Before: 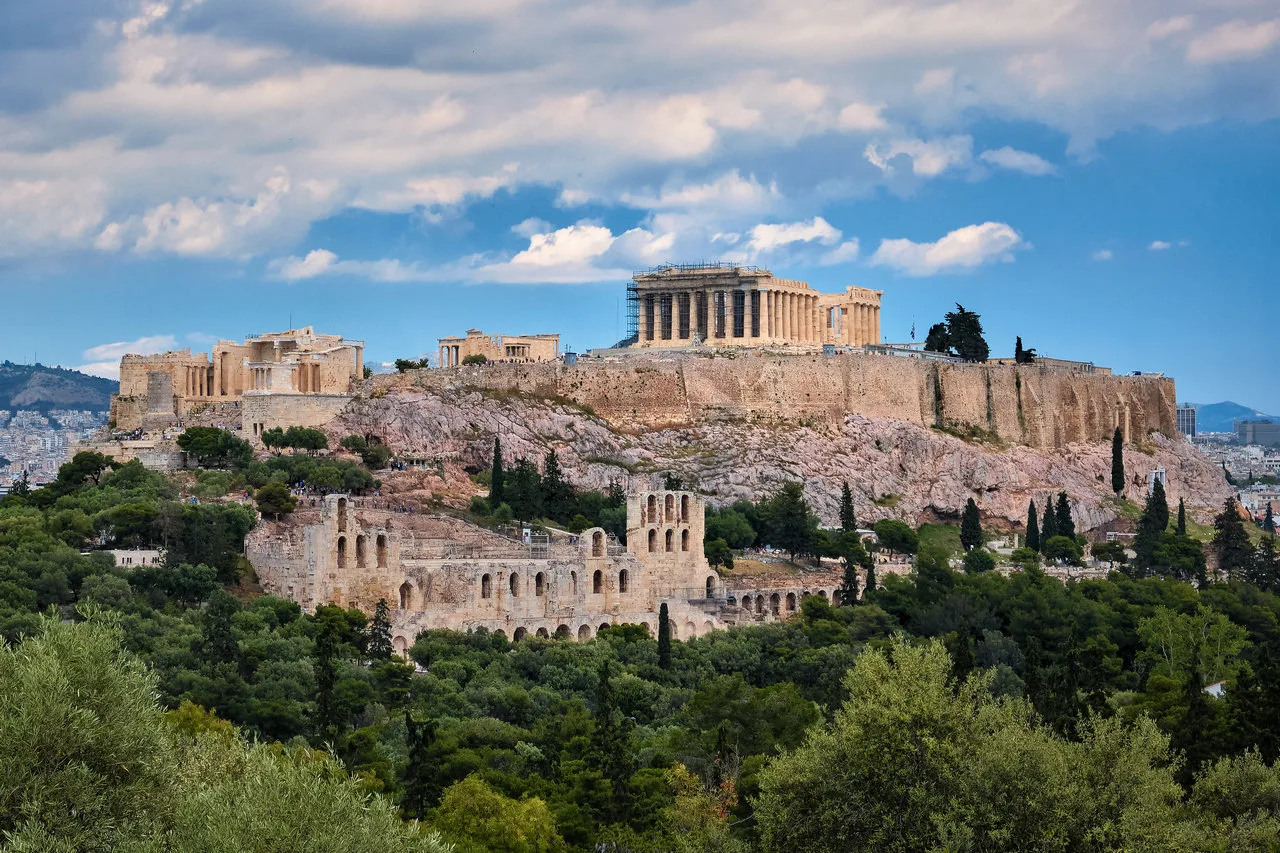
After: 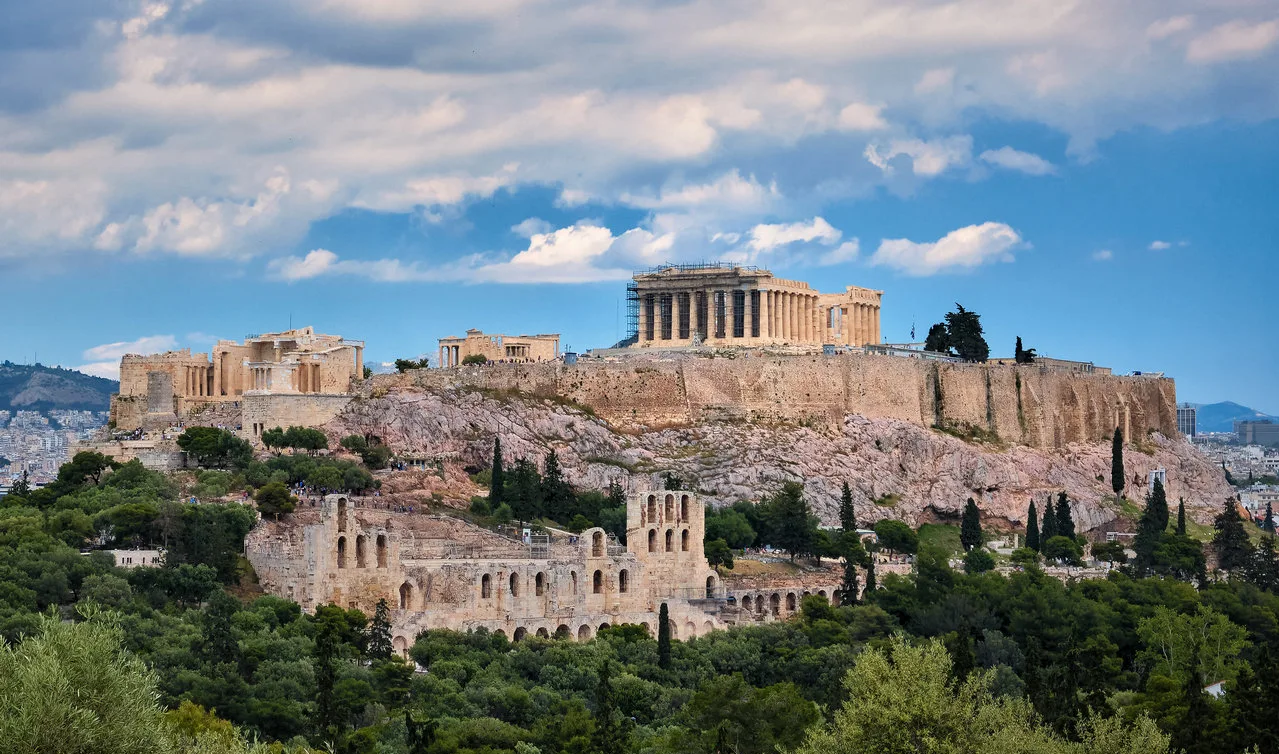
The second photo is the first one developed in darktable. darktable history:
crop and rotate: top 0%, bottom 11.492%
